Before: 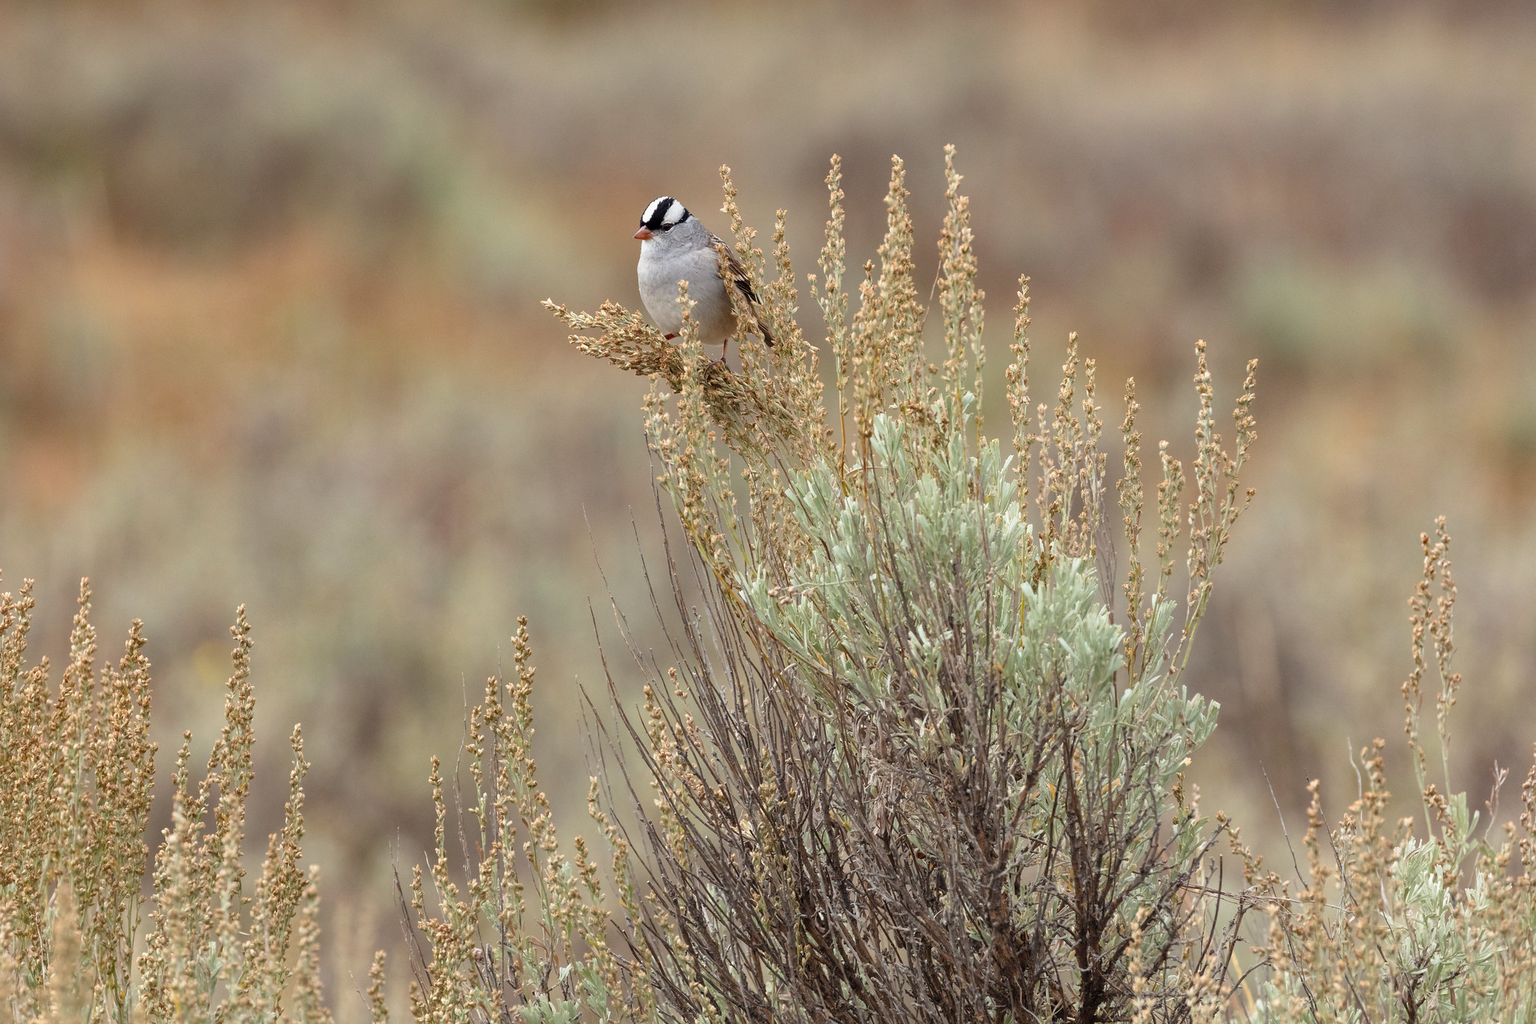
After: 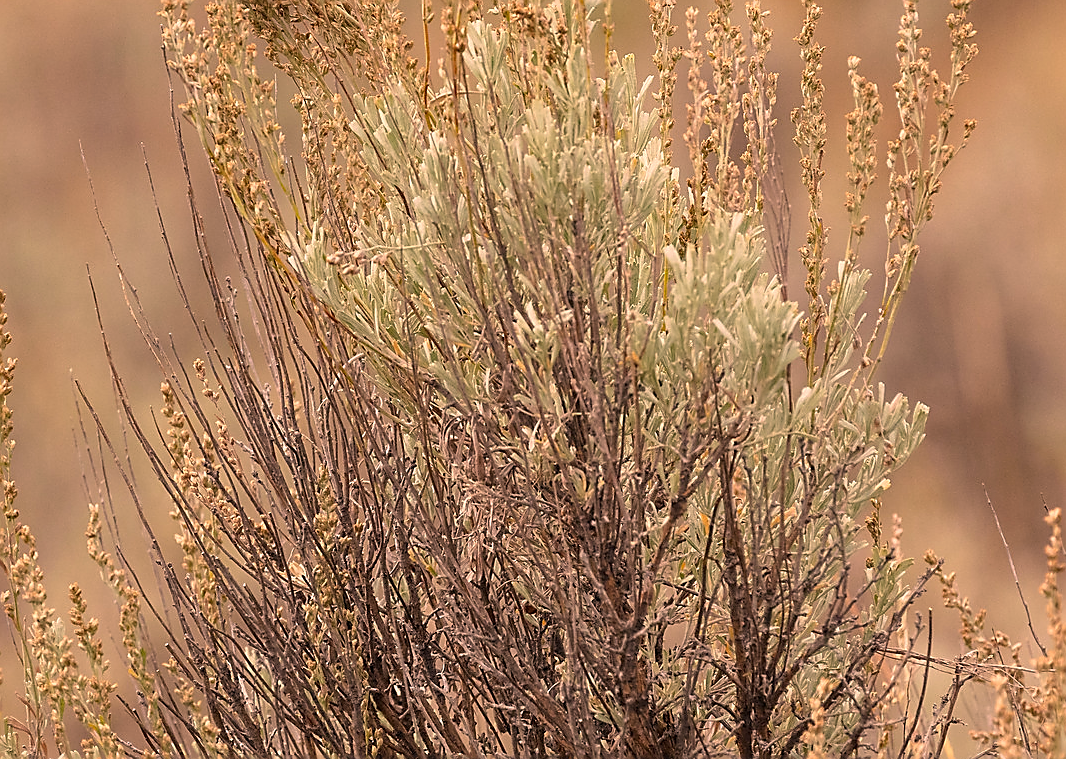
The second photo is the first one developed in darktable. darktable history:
color correction: highlights a* 21.2, highlights b* 19.52
sharpen: radius 1.415, amount 1.241, threshold 0.832
crop: left 34.072%, top 38.939%, right 13.811%, bottom 5.44%
